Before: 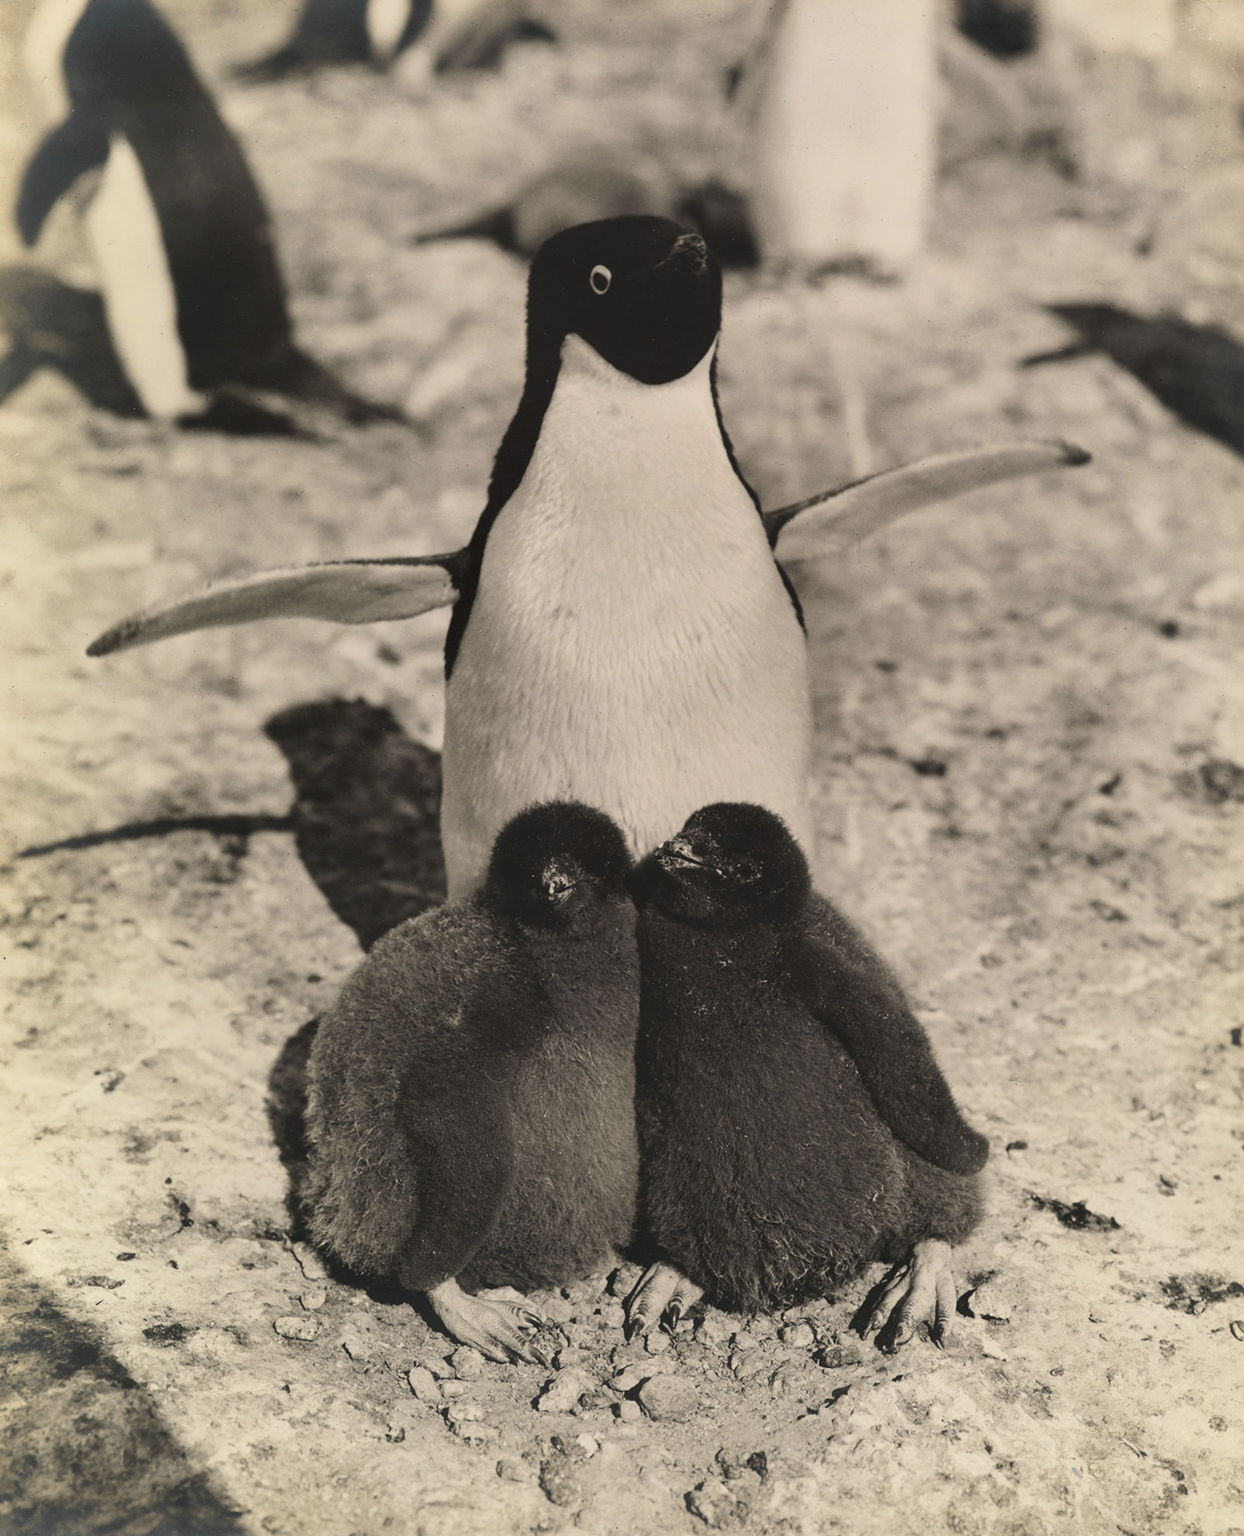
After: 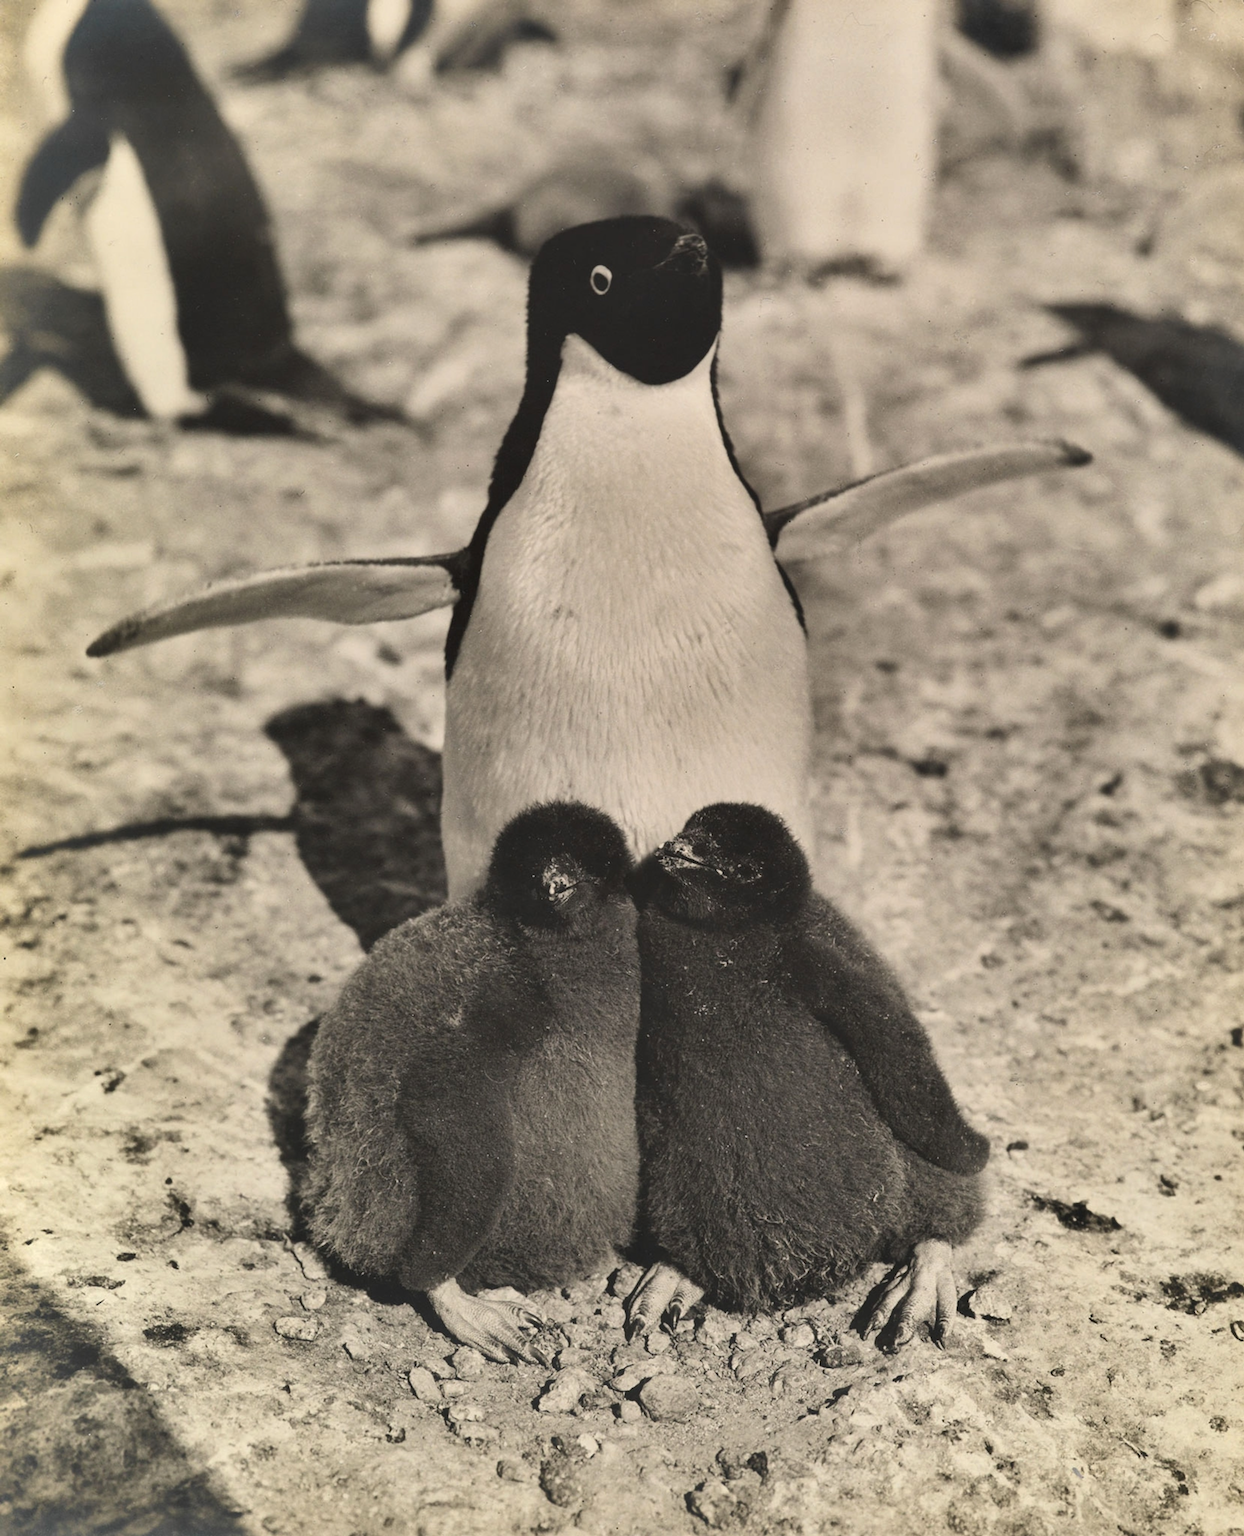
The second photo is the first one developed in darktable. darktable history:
shadows and highlights: shadows 40, highlights -54, highlights color adjustment 46%, low approximation 0.01, soften with gaussian
exposure: exposure 0.197 EV, compensate highlight preservation false
